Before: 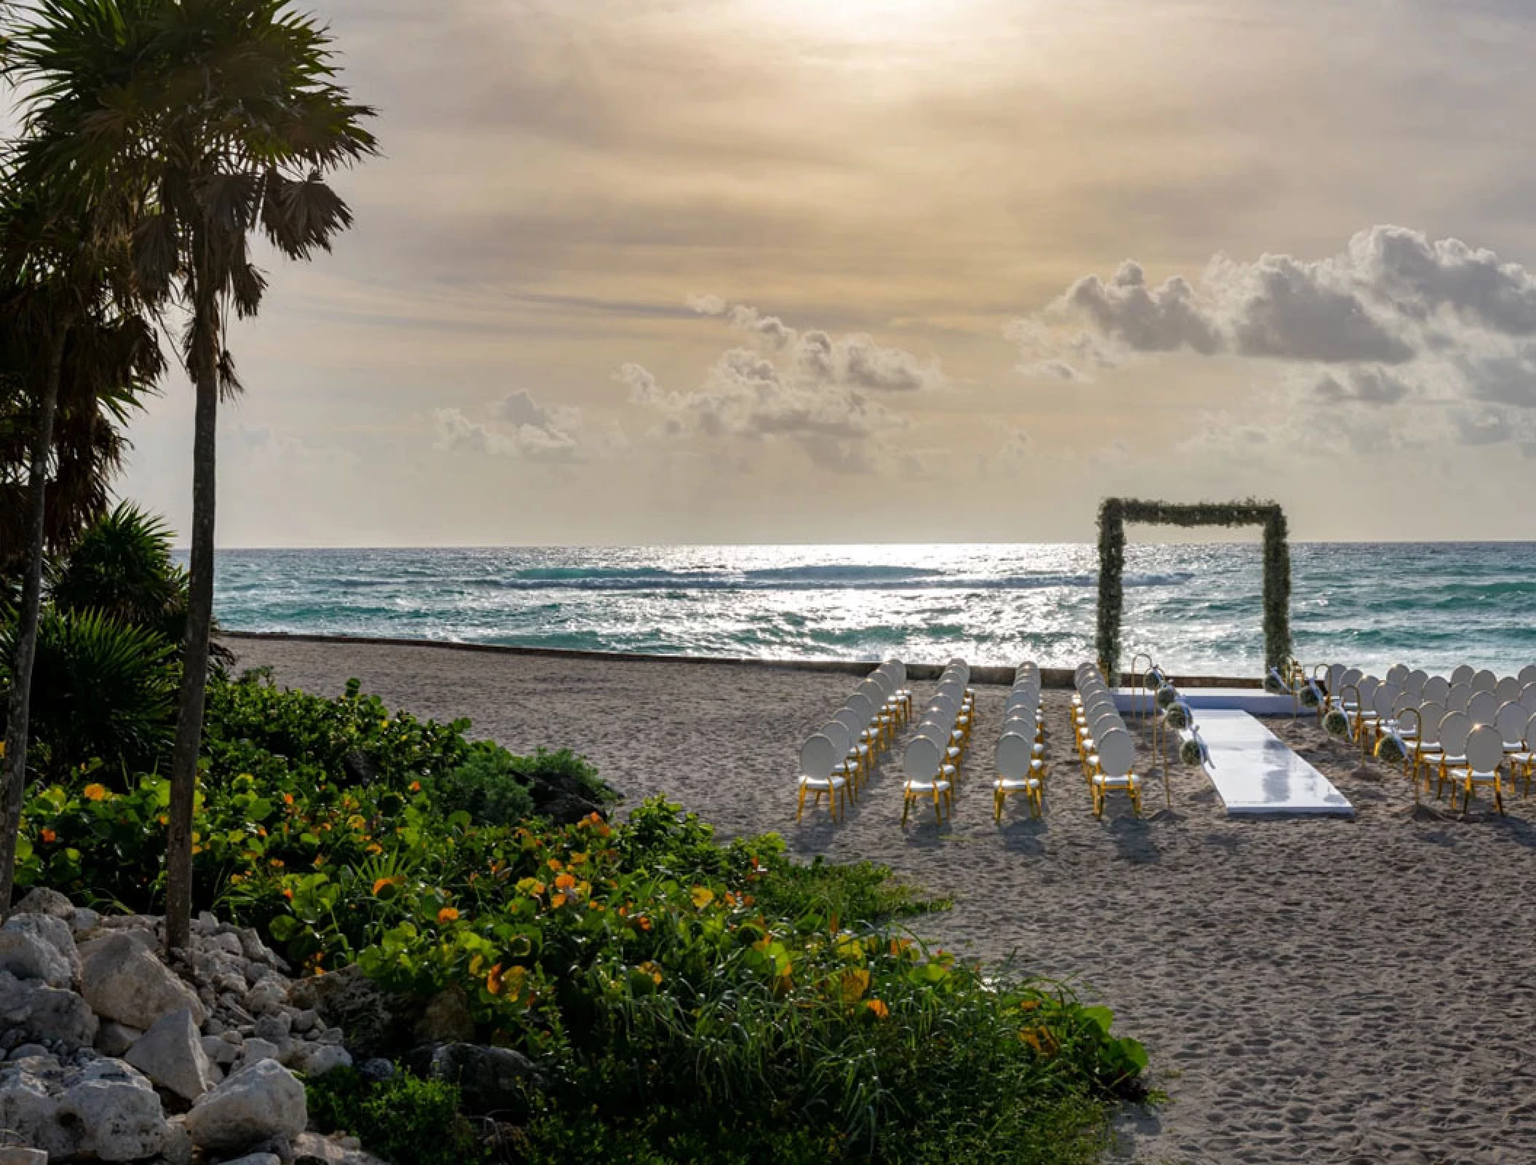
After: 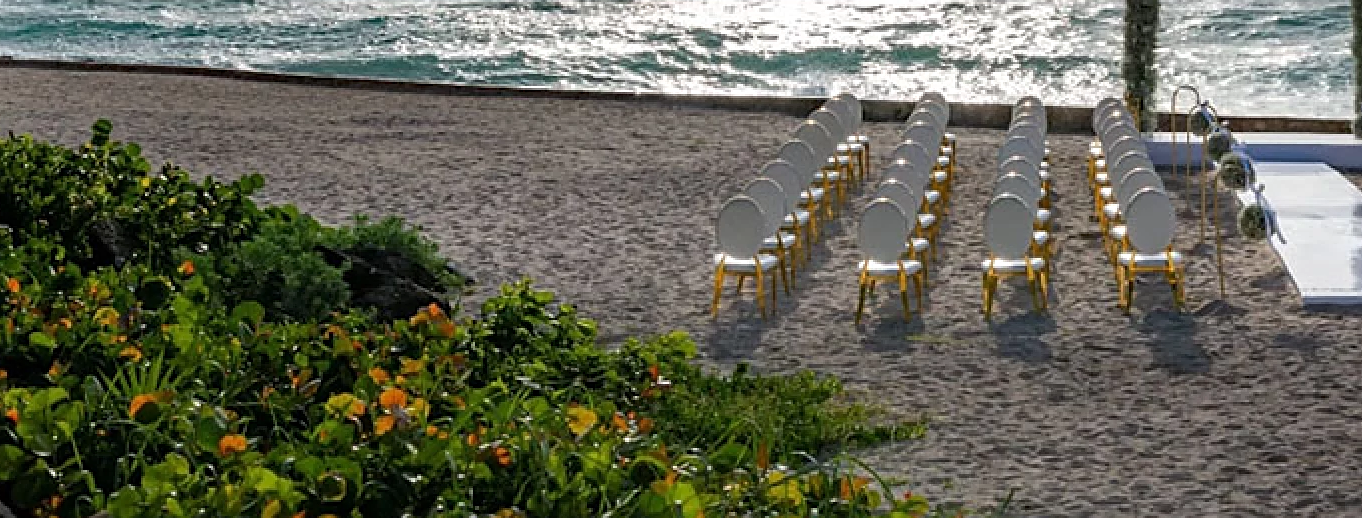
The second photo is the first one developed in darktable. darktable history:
crop: left 18.166%, top 50.797%, right 17.246%, bottom 16.807%
sharpen: on, module defaults
